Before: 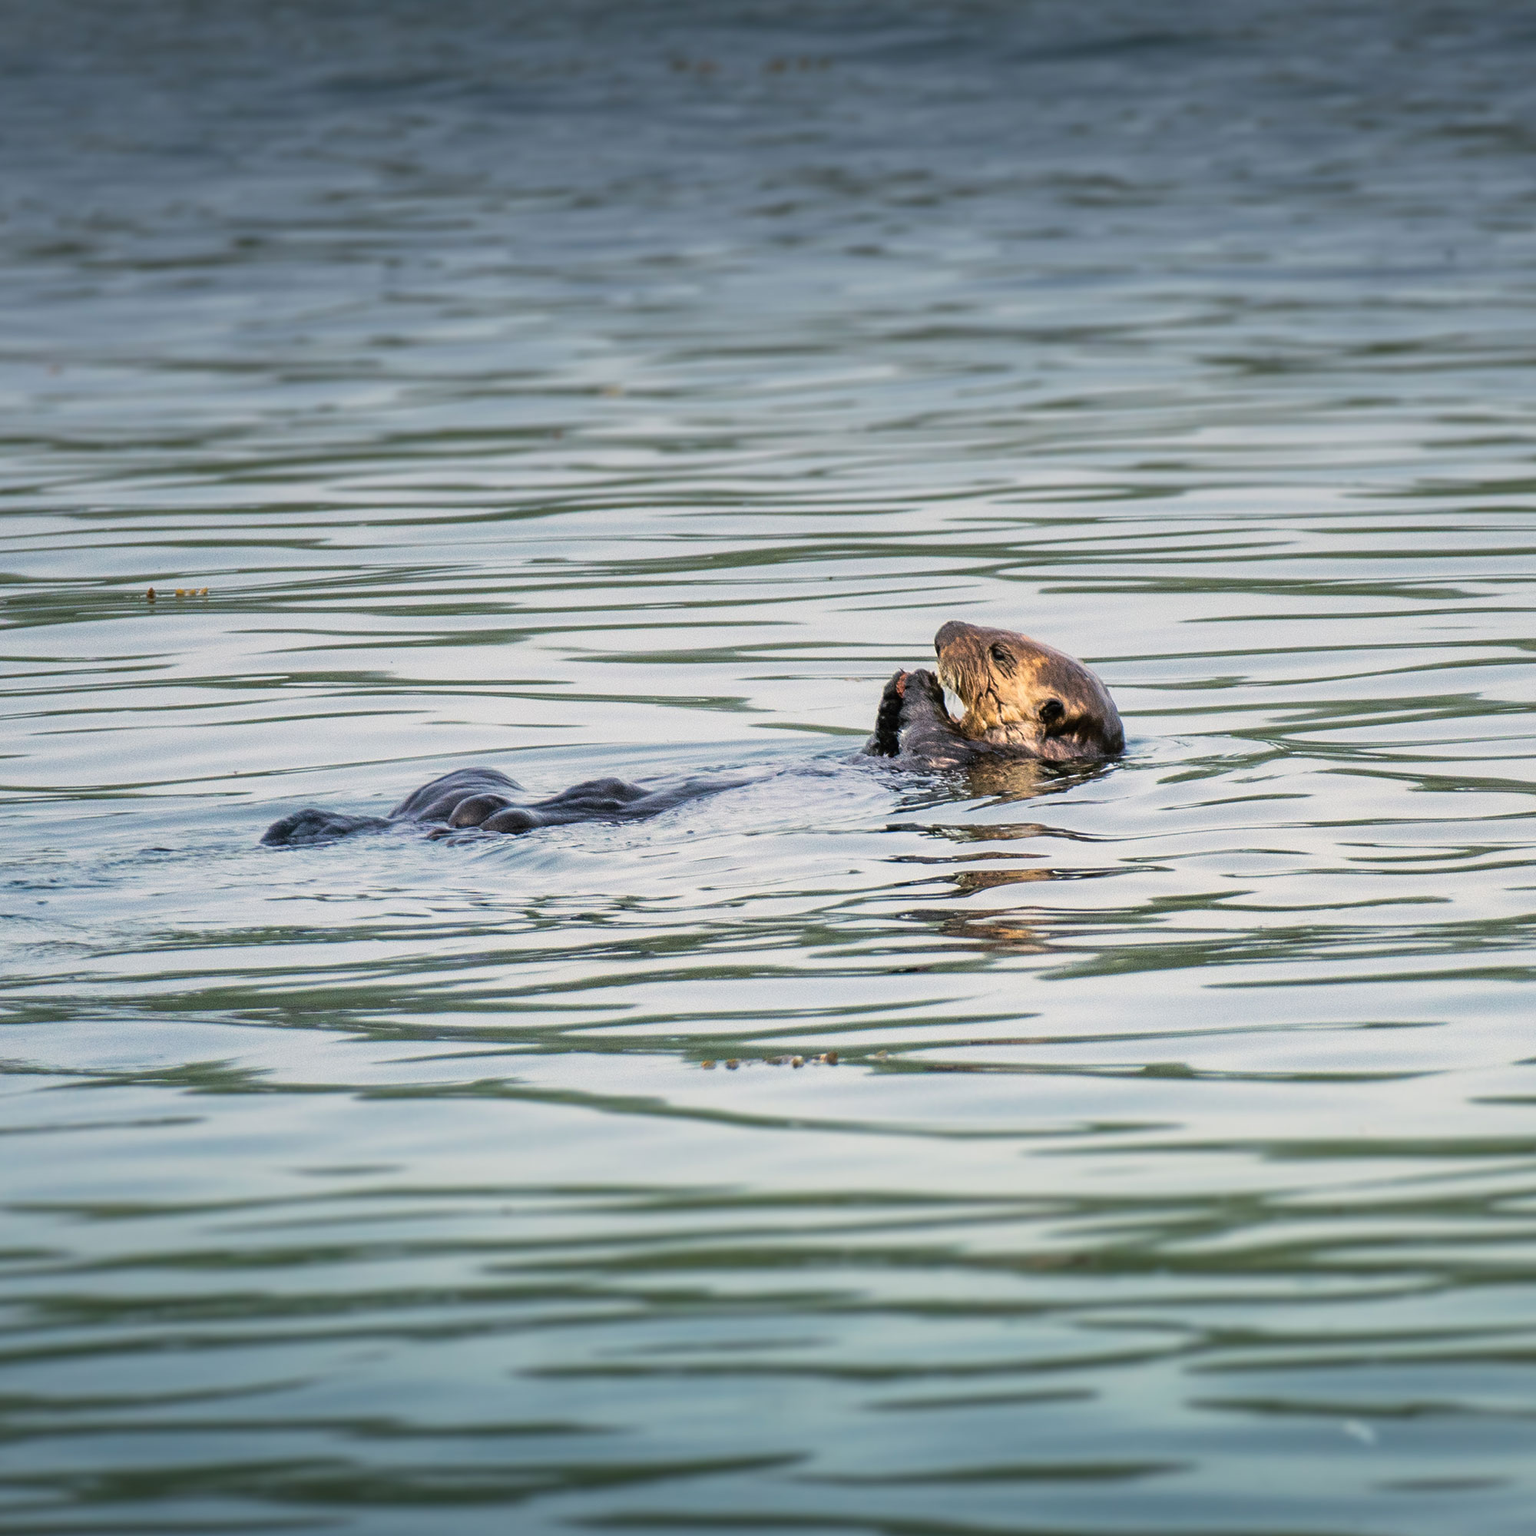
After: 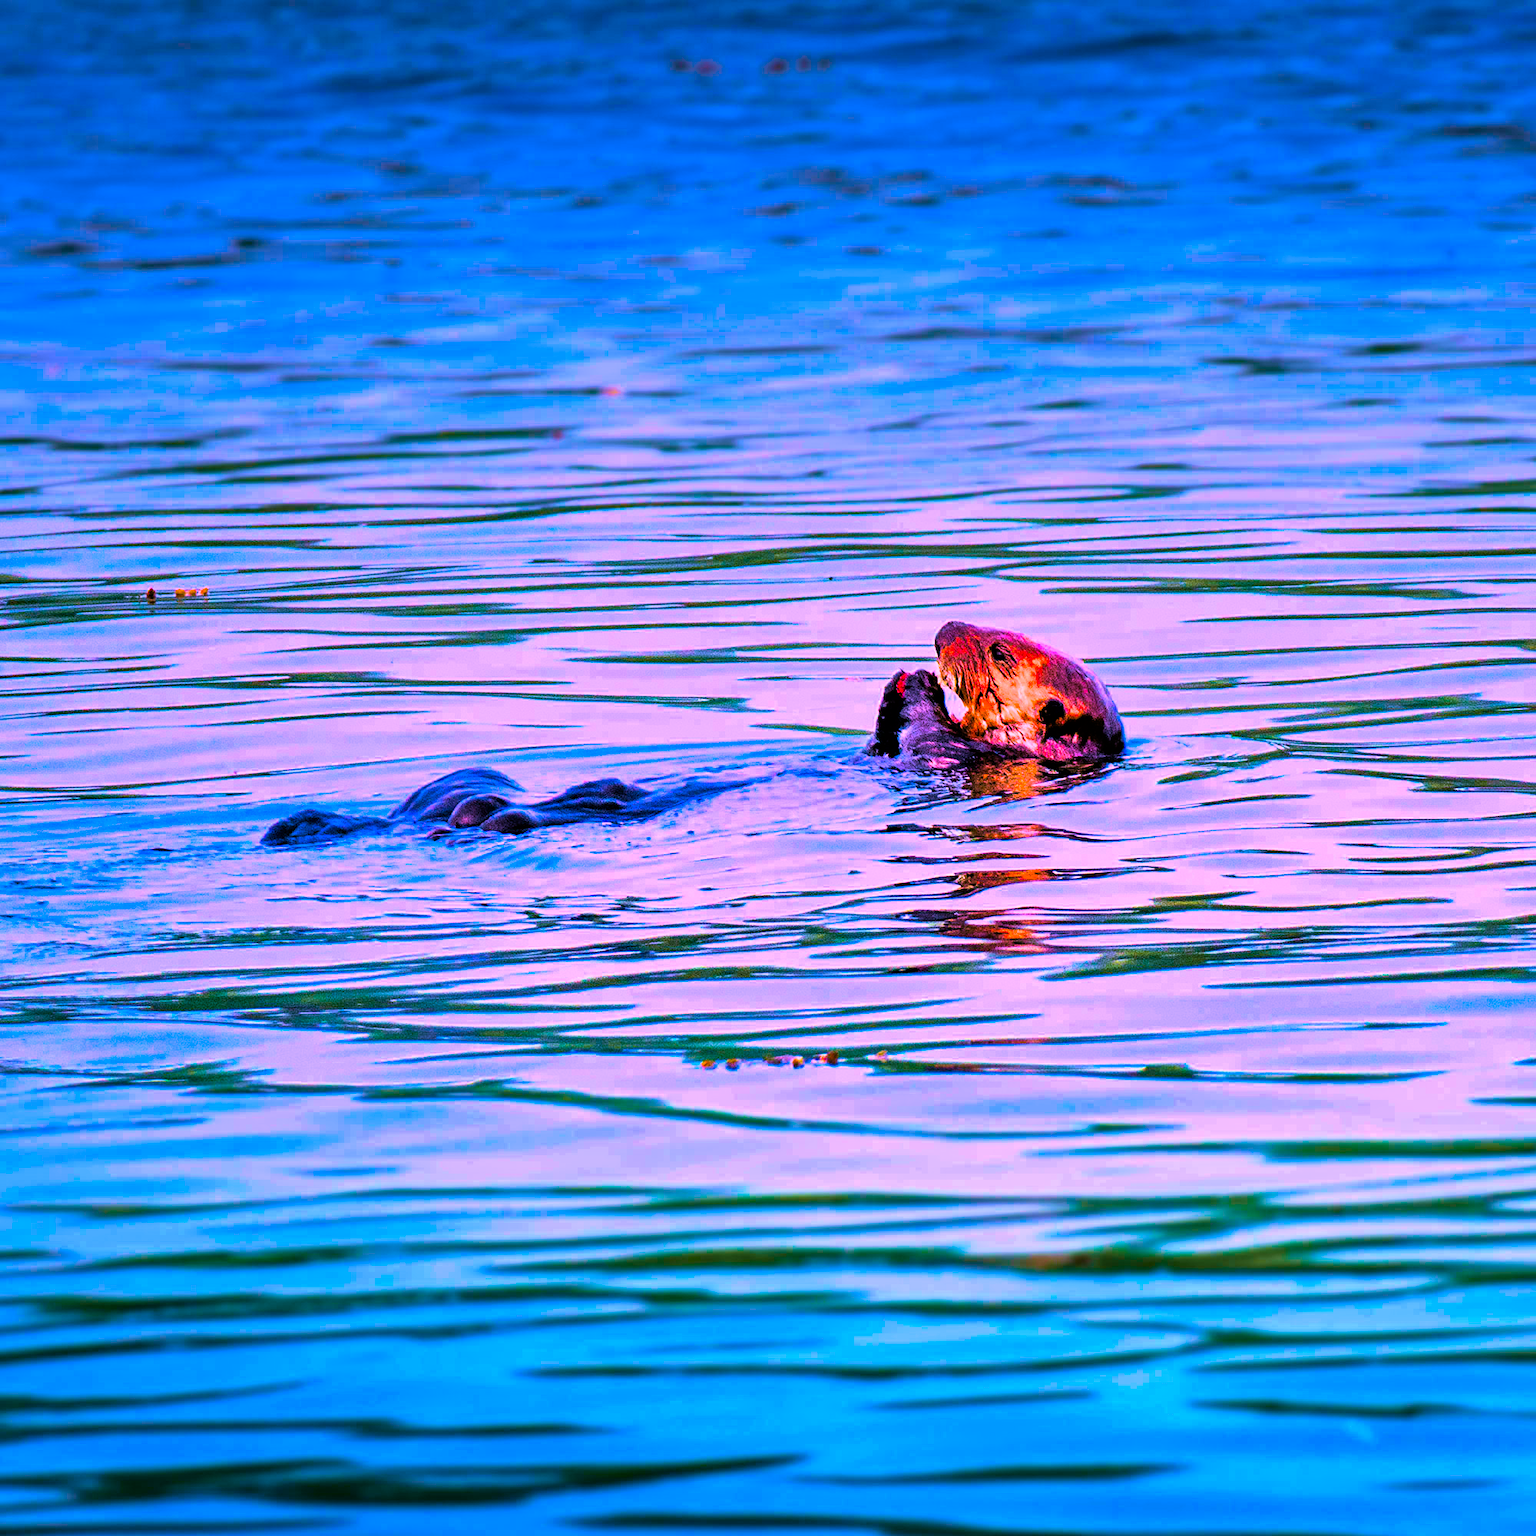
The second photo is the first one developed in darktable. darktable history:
haze removal: compatibility mode true, adaptive false
color calibration: illuminant as shot in camera, x 0.363, y 0.385, temperature 4528.04 K
color balance rgb: linear chroma grading › shadows -30%, linear chroma grading › global chroma 35%, perceptual saturation grading › global saturation 75%, perceptual saturation grading › shadows -30%, perceptual brilliance grading › highlights 75%, perceptual brilliance grading › shadows -30%, global vibrance 35%
filmic rgb: black relative exposure -6.15 EV, white relative exposure 6.96 EV, hardness 2.23, color science v6 (2022)
shadows and highlights: soften with gaussian
velvia: strength 75%
color correction: highlights a* 19.5, highlights b* -11.53, saturation 1.69
